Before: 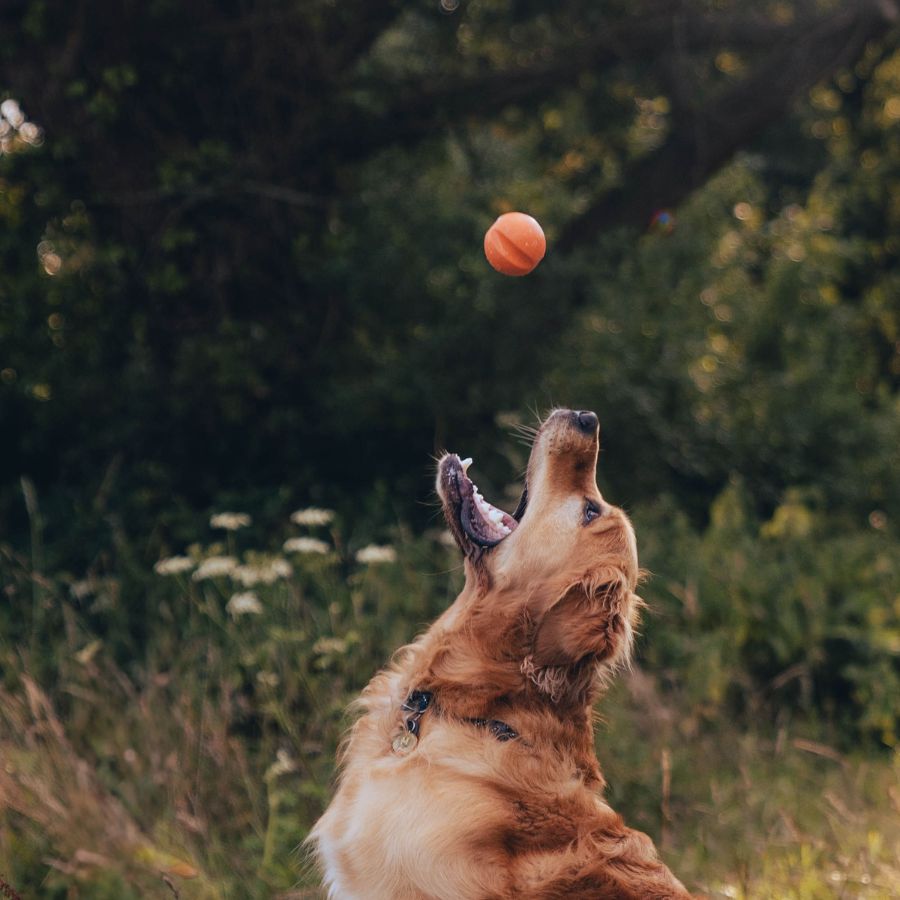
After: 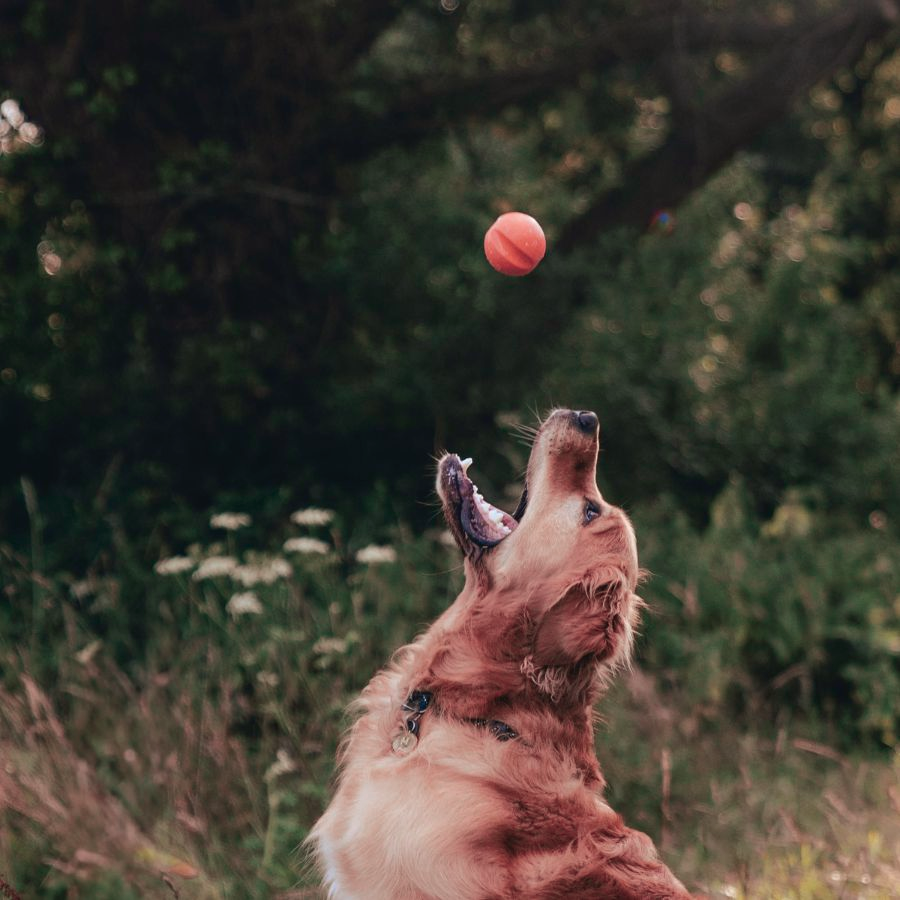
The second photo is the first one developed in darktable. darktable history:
tone curve: curves: ch0 [(0, 0.021) (0.059, 0.053) (0.197, 0.191) (0.32, 0.311) (0.495, 0.505) (0.725, 0.731) (0.89, 0.919) (1, 1)]; ch1 [(0, 0) (0.094, 0.081) (0.285, 0.299) (0.401, 0.424) (0.453, 0.439) (0.495, 0.496) (0.54, 0.55) (0.615, 0.637) (0.657, 0.683) (1, 1)]; ch2 [(0, 0) (0.257, 0.217) (0.43, 0.421) (0.498, 0.507) (0.547, 0.539) (0.595, 0.56) (0.644, 0.599) (1, 1)], color space Lab, independent channels, preserve colors none
